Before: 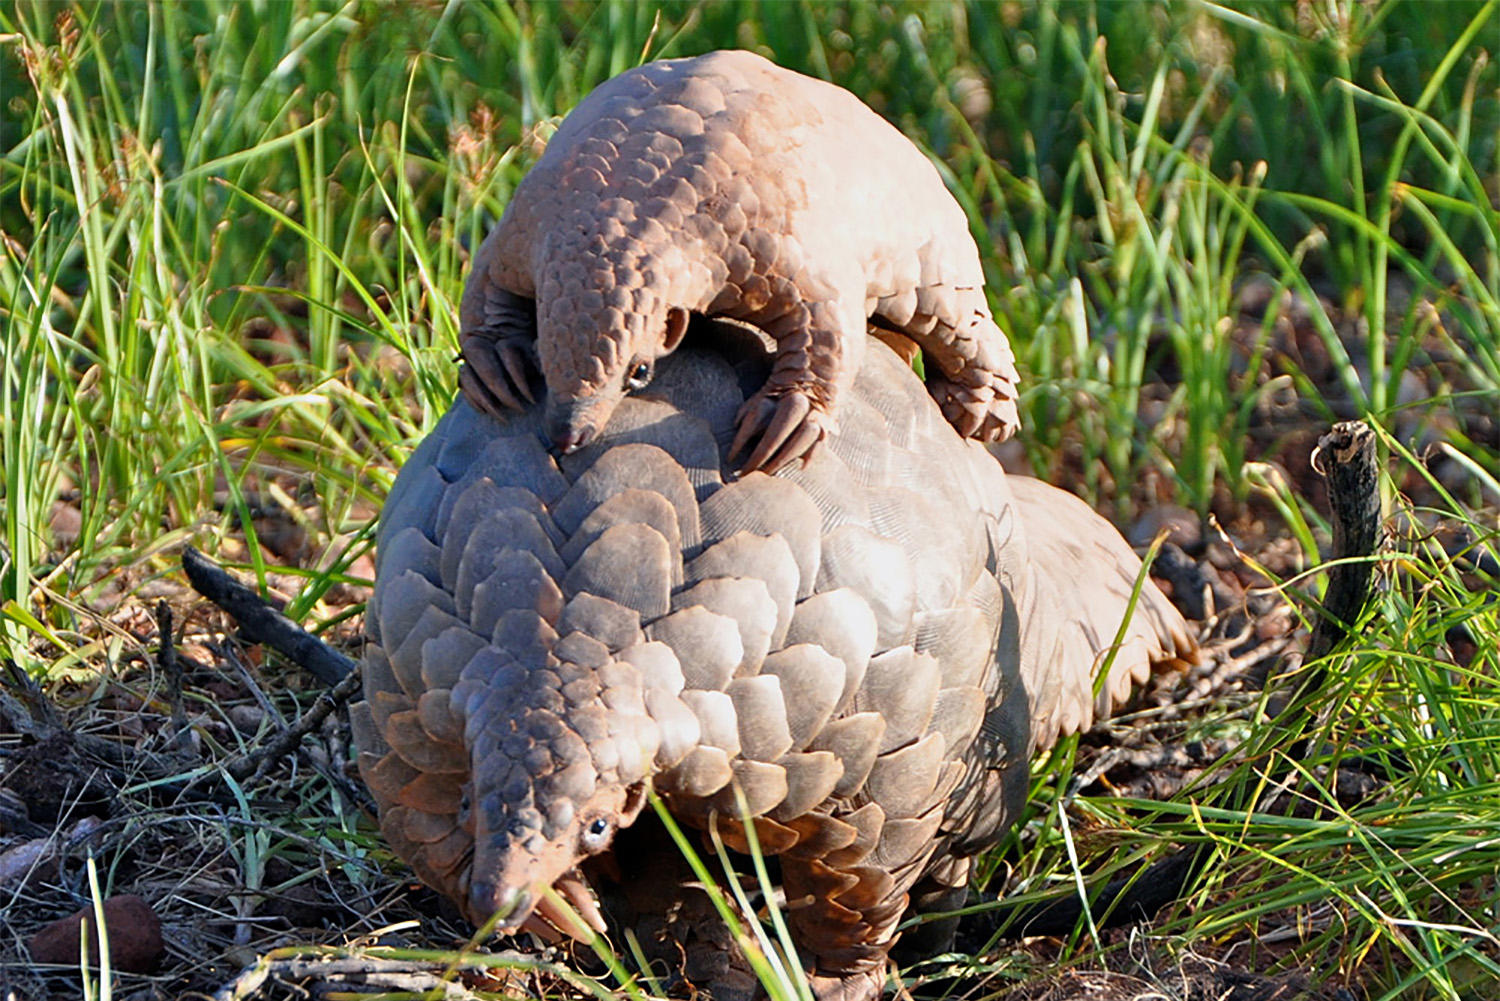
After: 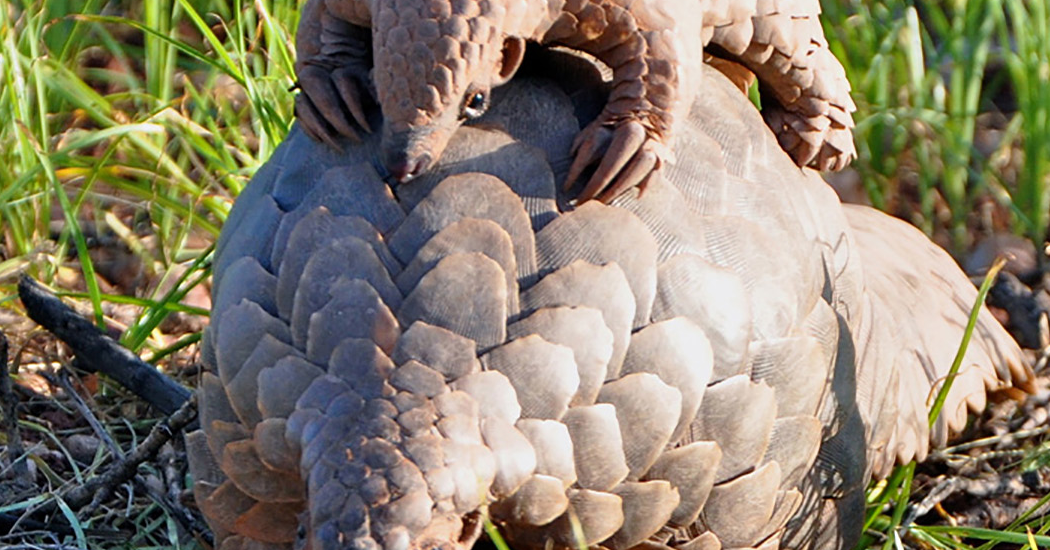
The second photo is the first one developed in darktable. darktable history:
crop: left 10.995%, top 27.118%, right 18.253%, bottom 17.3%
